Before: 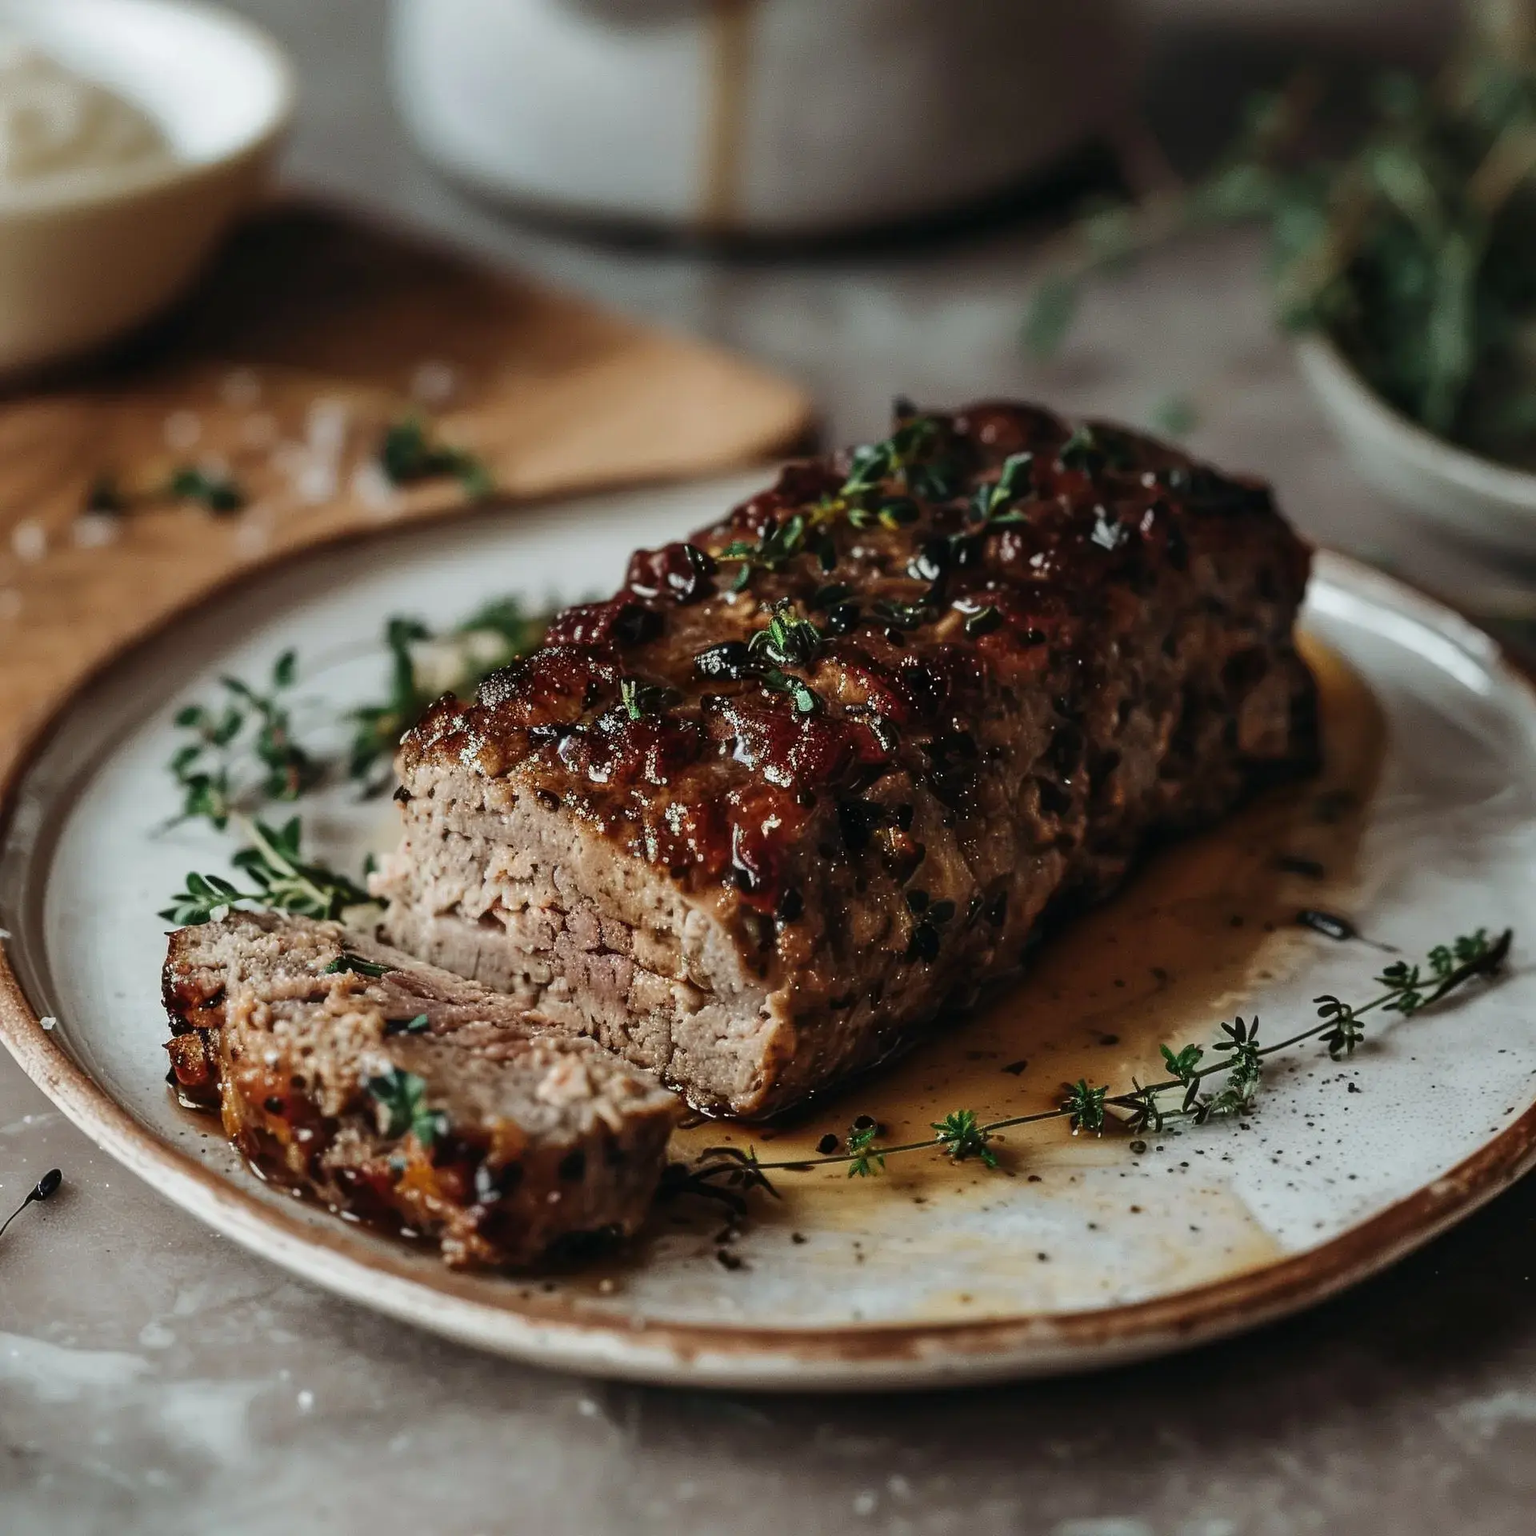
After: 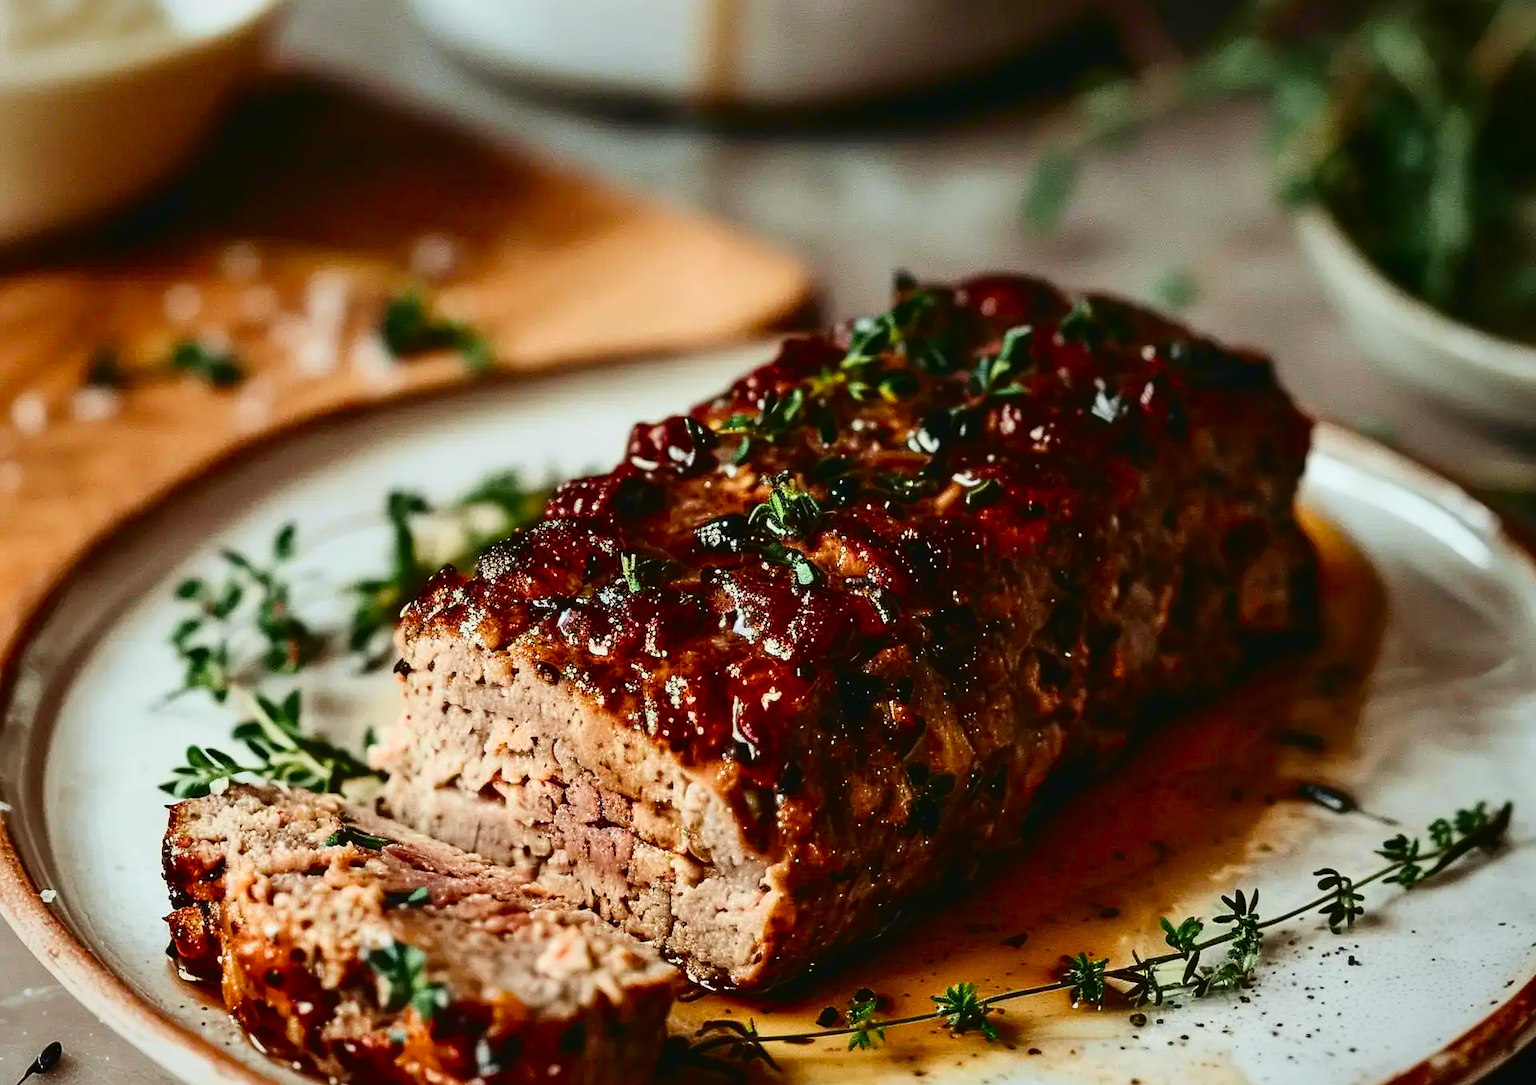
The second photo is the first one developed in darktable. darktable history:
crop and rotate: top 8.293%, bottom 20.996%
vignetting: fall-off start 97.23%, saturation -0.024, center (-0.033, -0.042), width/height ratio 1.179, unbound false
color balance rgb: perceptual saturation grading › global saturation 20%, perceptual saturation grading › highlights -25%, perceptual saturation grading › shadows 25%
tone curve: curves: ch0 [(0.003, 0.032) (0.037, 0.037) (0.142, 0.117) (0.279, 0.311) (0.405, 0.49) (0.526, 0.651) (0.722, 0.857) (0.875, 0.946) (1, 0.98)]; ch1 [(0, 0) (0.305, 0.325) (0.453, 0.437) (0.482, 0.473) (0.501, 0.498) (0.515, 0.523) (0.559, 0.591) (0.6, 0.659) (0.656, 0.71) (1, 1)]; ch2 [(0, 0) (0.323, 0.277) (0.424, 0.396) (0.479, 0.484) (0.499, 0.502) (0.515, 0.537) (0.564, 0.595) (0.644, 0.703) (0.742, 0.803) (1, 1)], color space Lab, independent channels, preserve colors none
